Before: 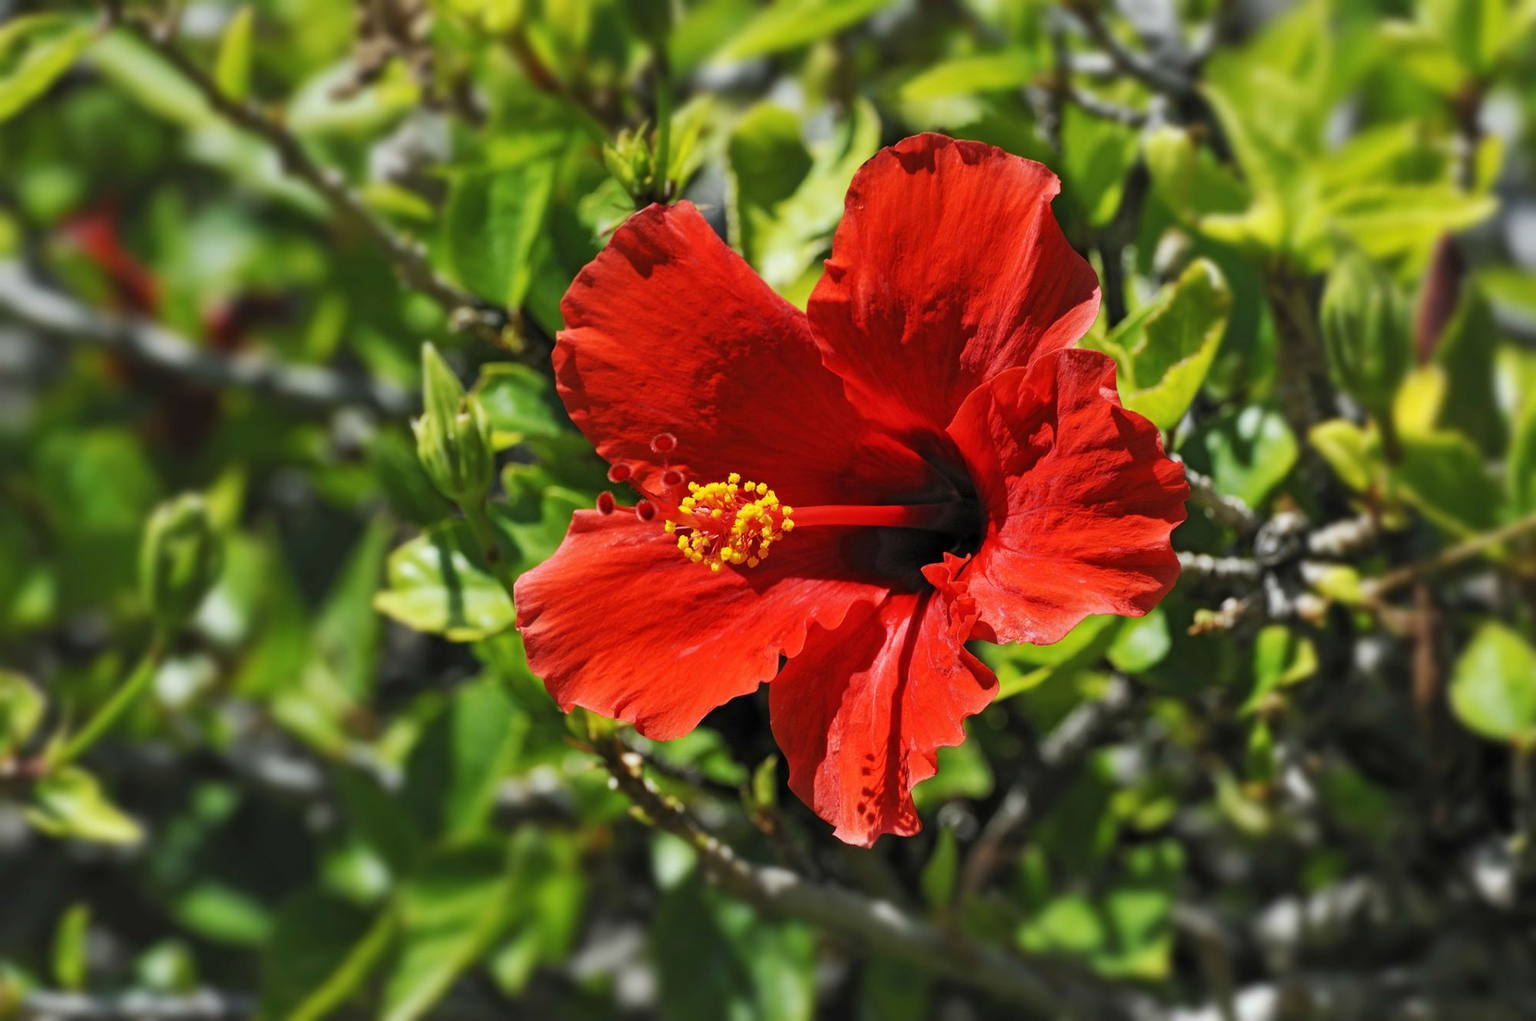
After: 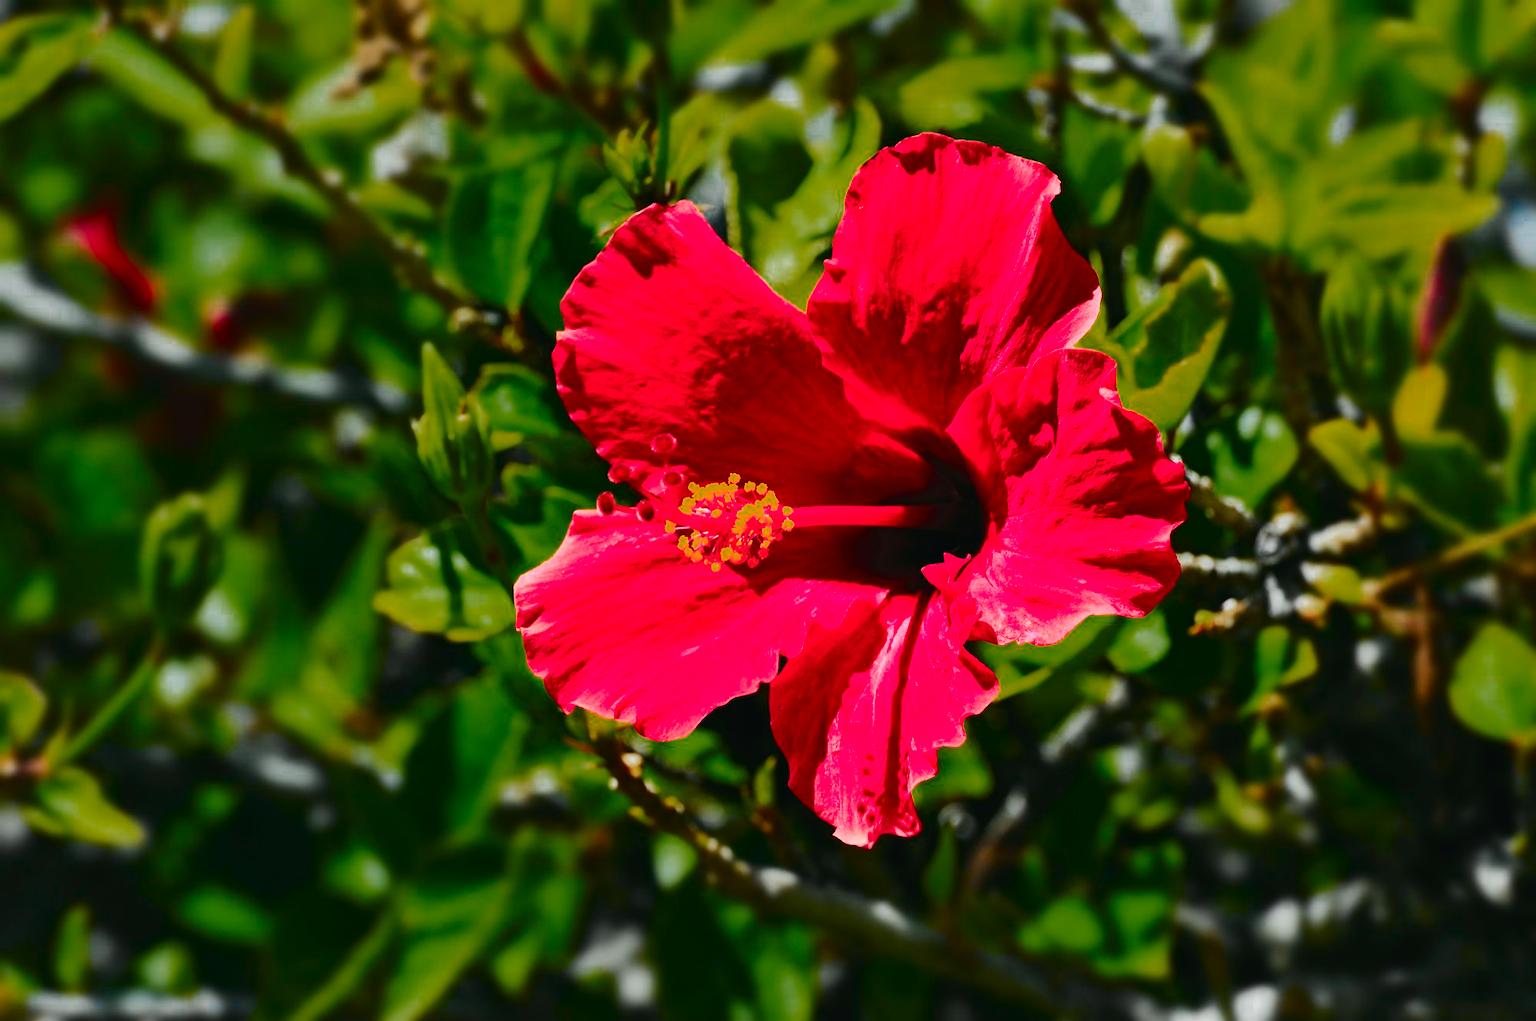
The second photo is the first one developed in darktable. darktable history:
color zones: curves: ch0 [(0, 0.553) (0.123, 0.58) (0.23, 0.419) (0.468, 0.155) (0.605, 0.132) (0.723, 0.063) (0.833, 0.172) (0.921, 0.468)]; ch1 [(0.025, 0.645) (0.229, 0.584) (0.326, 0.551) (0.537, 0.446) (0.599, 0.911) (0.708, 1) (0.805, 0.944)]; ch2 [(0.086, 0.468) (0.254, 0.464) (0.638, 0.564) (0.702, 0.592) (0.768, 0.564)]
contrast brightness saturation: contrast 0.07, brightness -0.13, saturation 0.06
tone curve: curves: ch0 [(0, 0.022) (0.114, 0.083) (0.281, 0.315) (0.447, 0.557) (0.588, 0.711) (0.786, 0.839) (0.999, 0.949)]; ch1 [(0, 0) (0.389, 0.352) (0.458, 0.433) (0.486, 0.474) (0.509, 0.505) (0.535, 0.53) (0.555, 0.557) (0.586, 0.622) (0.677, 0.724) (1, 1)]; ch2 [(0, 0) (0.369, 0.388) (0.449, 0.431) (0.501, 0.5) (0.528, 0.52) (0.561, 0.59) (0.697, 0.721) (1, 1)], color space Lab, independent channels, preserve colors none
